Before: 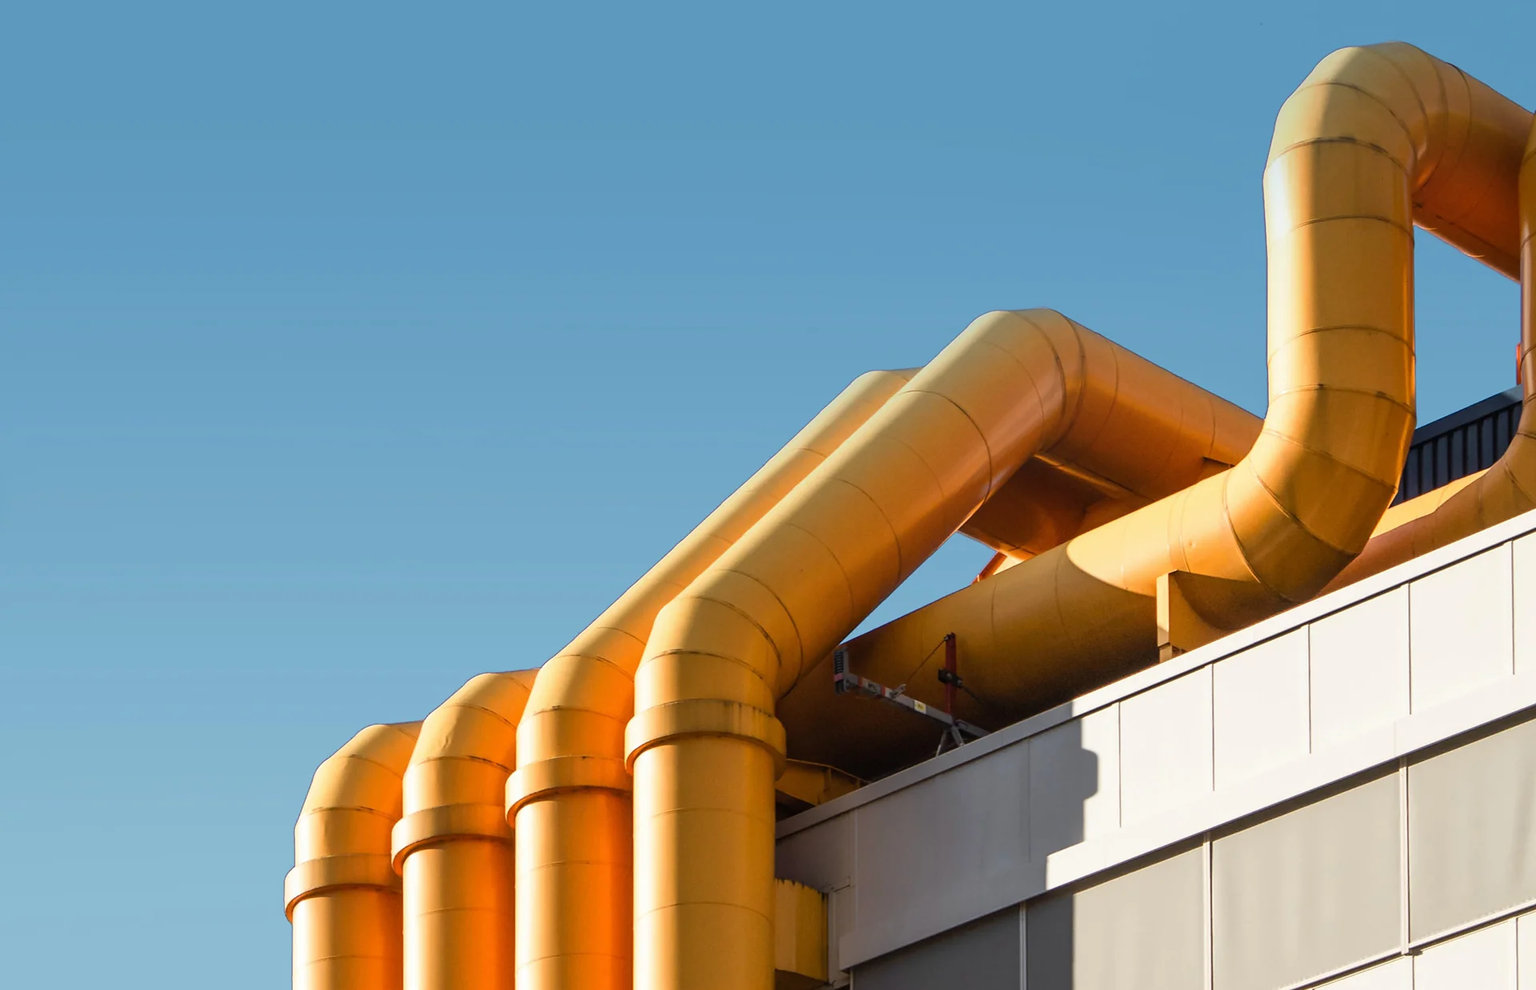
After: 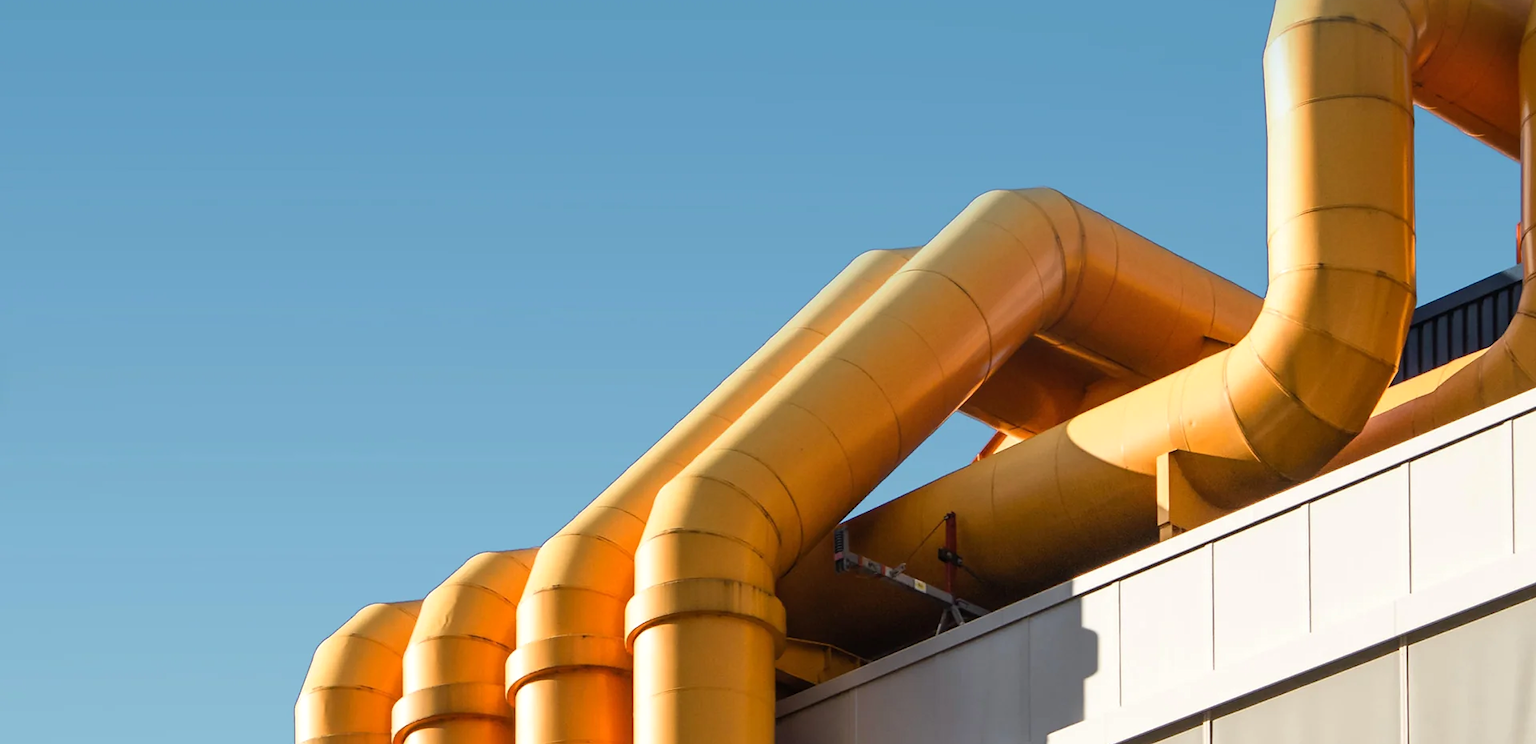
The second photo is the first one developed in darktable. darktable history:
levels: levels [0, 0.492, 0.984]
crop and rotate: top 12.267%, bottom 12.434%
